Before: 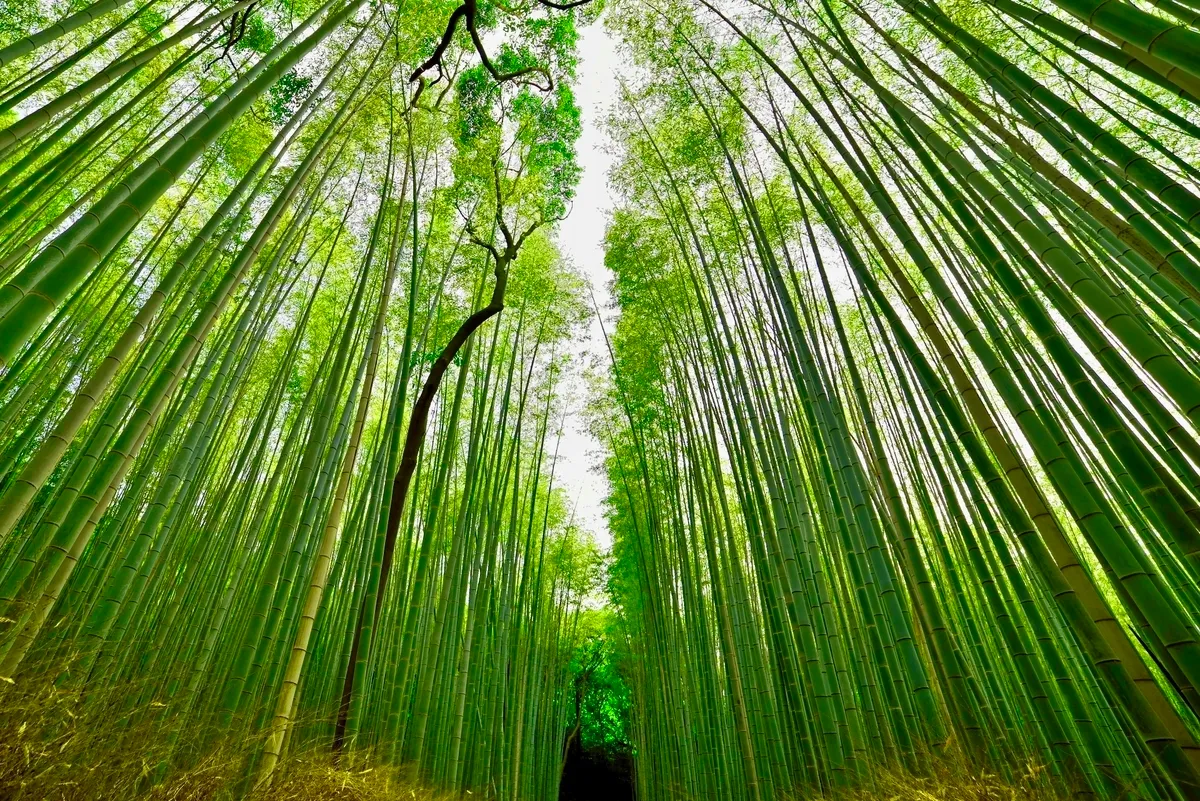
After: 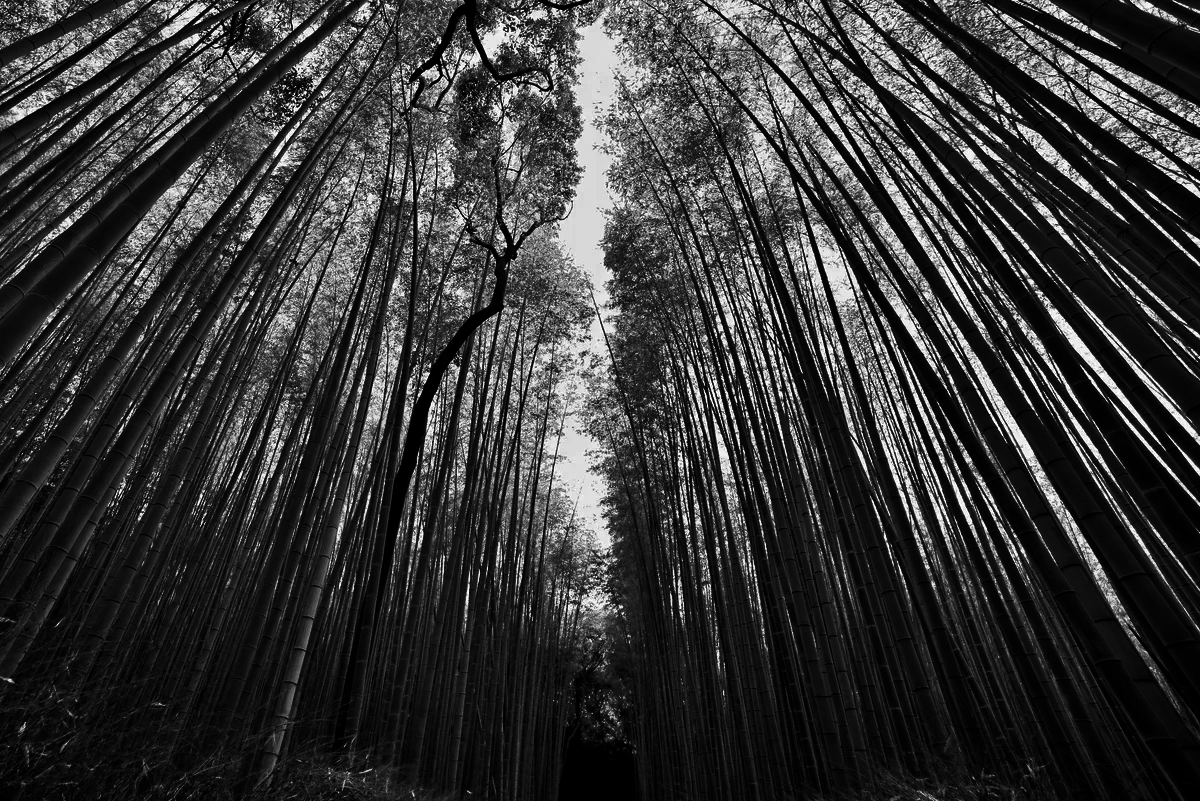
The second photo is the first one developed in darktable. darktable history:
contrast brightness saturation: contrast 0.021, brightness -0.991, saturation -0.998
